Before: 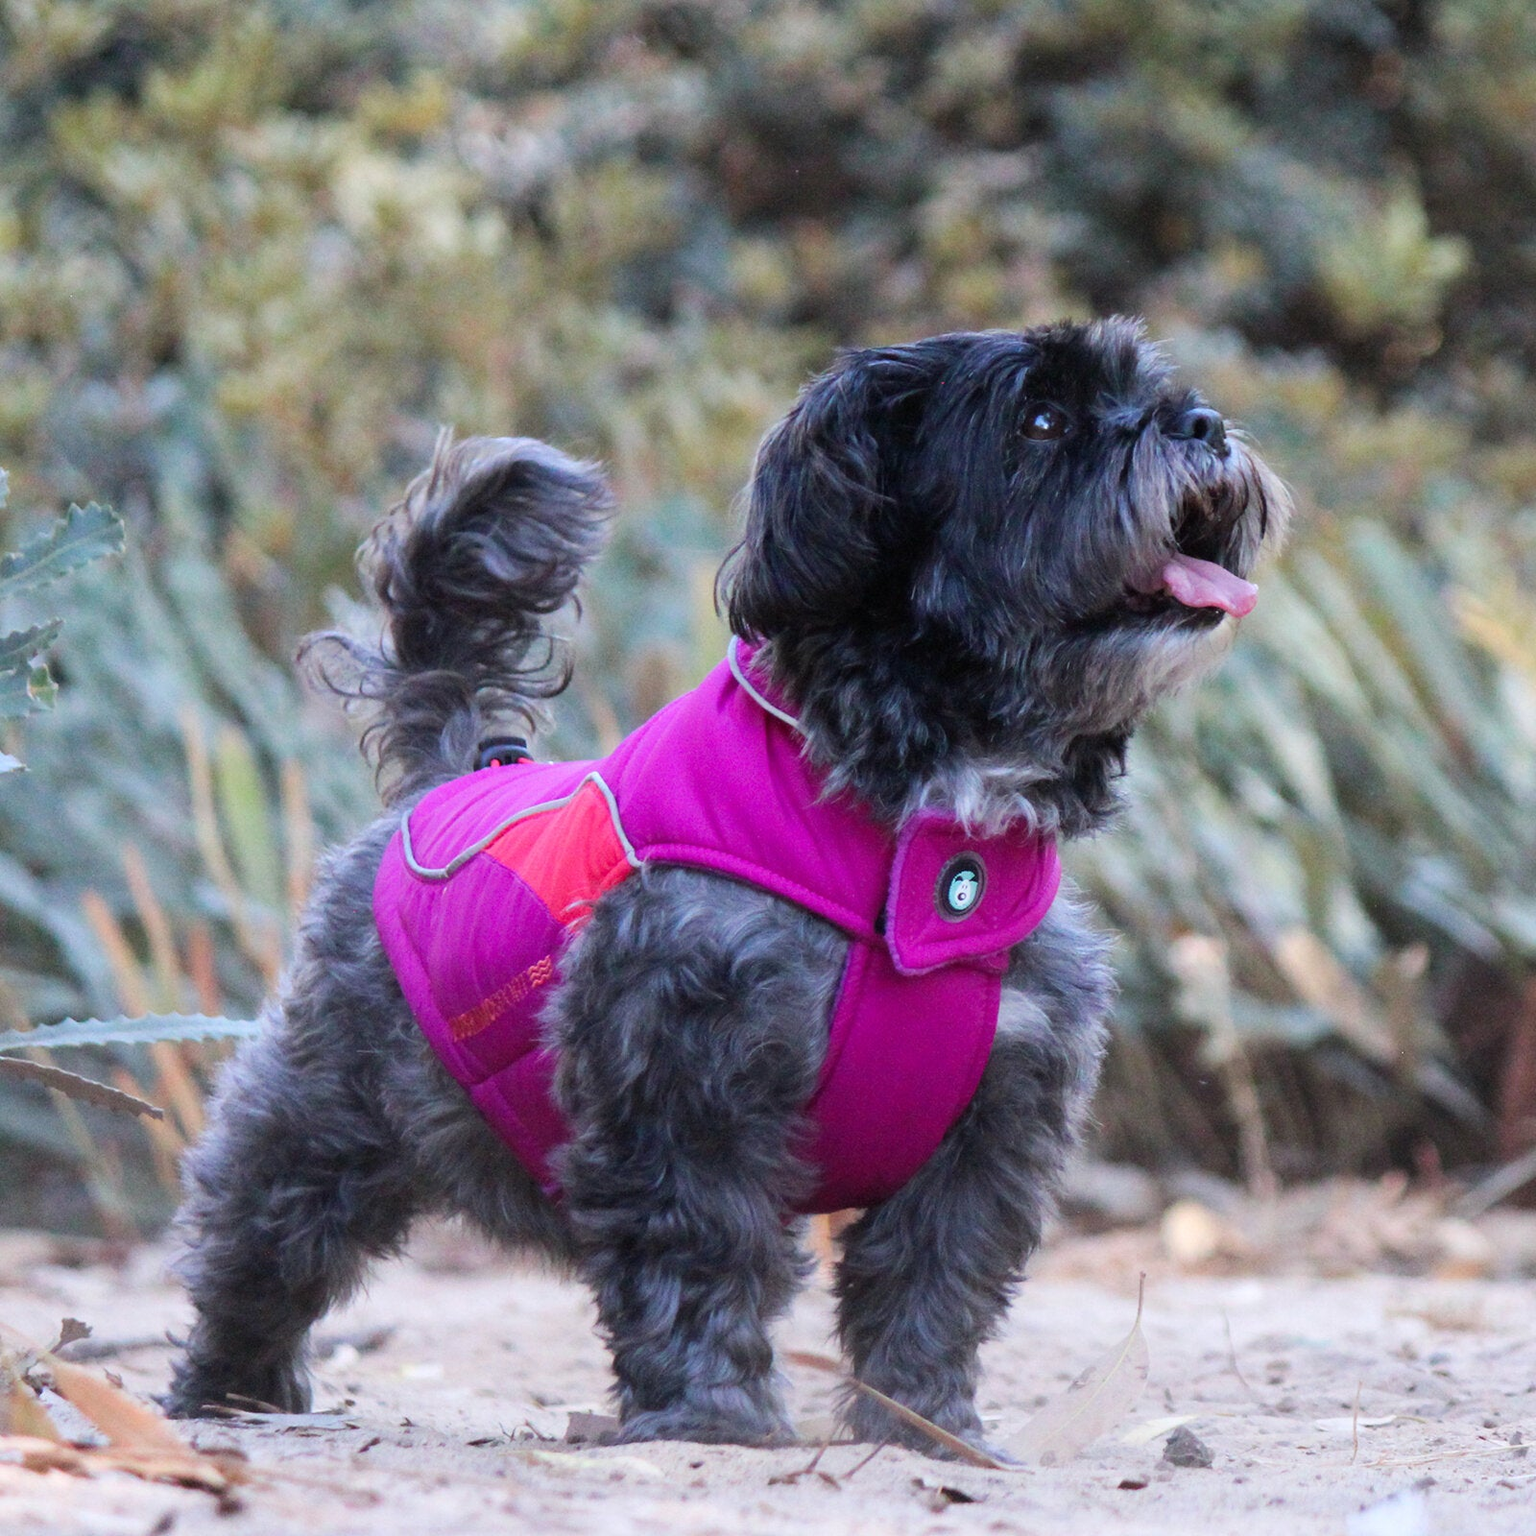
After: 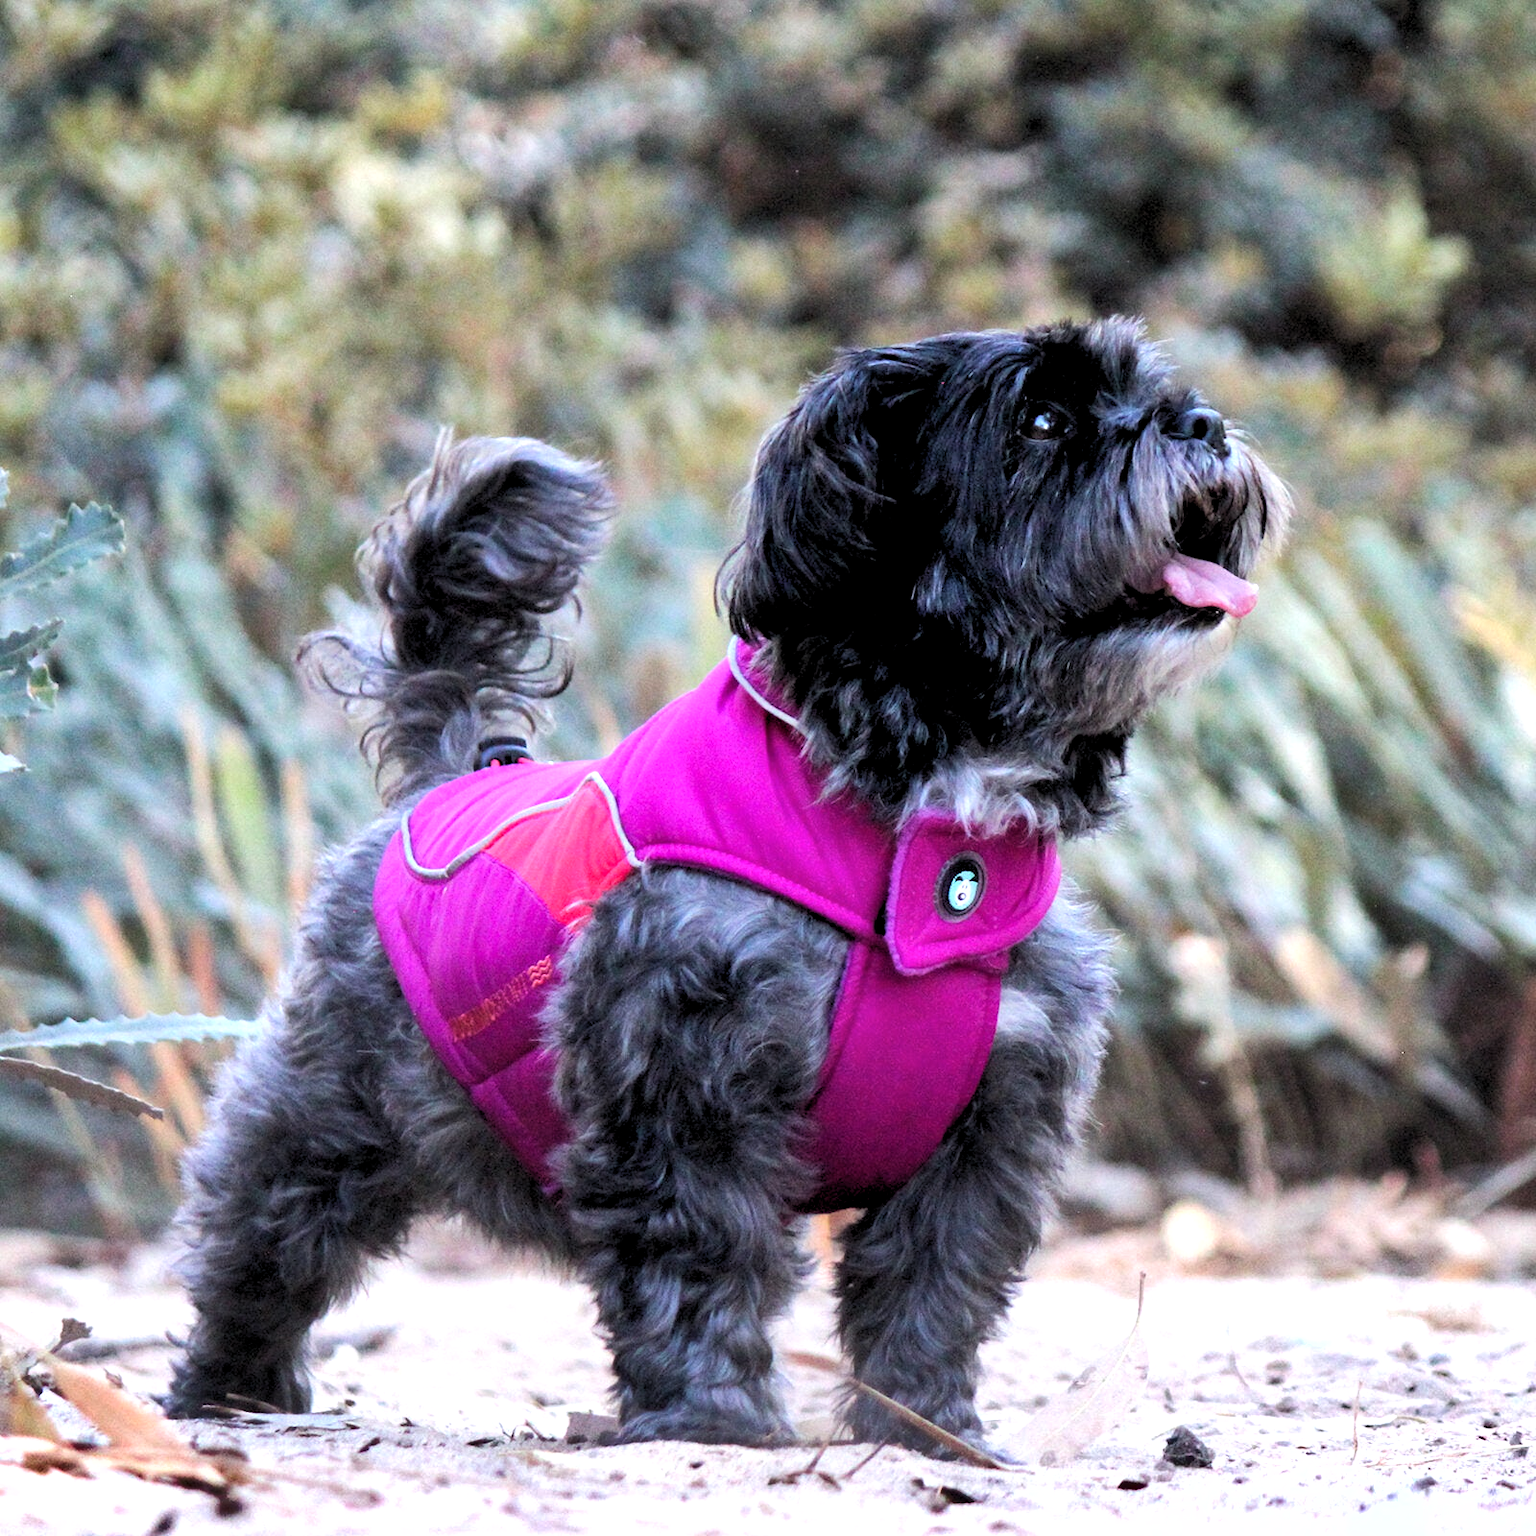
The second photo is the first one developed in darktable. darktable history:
shadows and highlights: radius 133.83, soften with gaussian
tone equalizer: -8 EV -0.417 EV, -7 EV -0.389 EV, -6 EV -0.333 EV, -5 EV -0.222 EV, -3 EV 0.222 EV, -2 EV 0.333 EV, -1 EV 0.389 EV, +0 EV 0.417 EV, edges refinement/feathering 500, mask exposure compensation -1.57 EV, preserve details no
rgb levels: levels [[0.01, 0.419, 0.839], [0, 0.5, 1], [0, 0.5, 1]]
